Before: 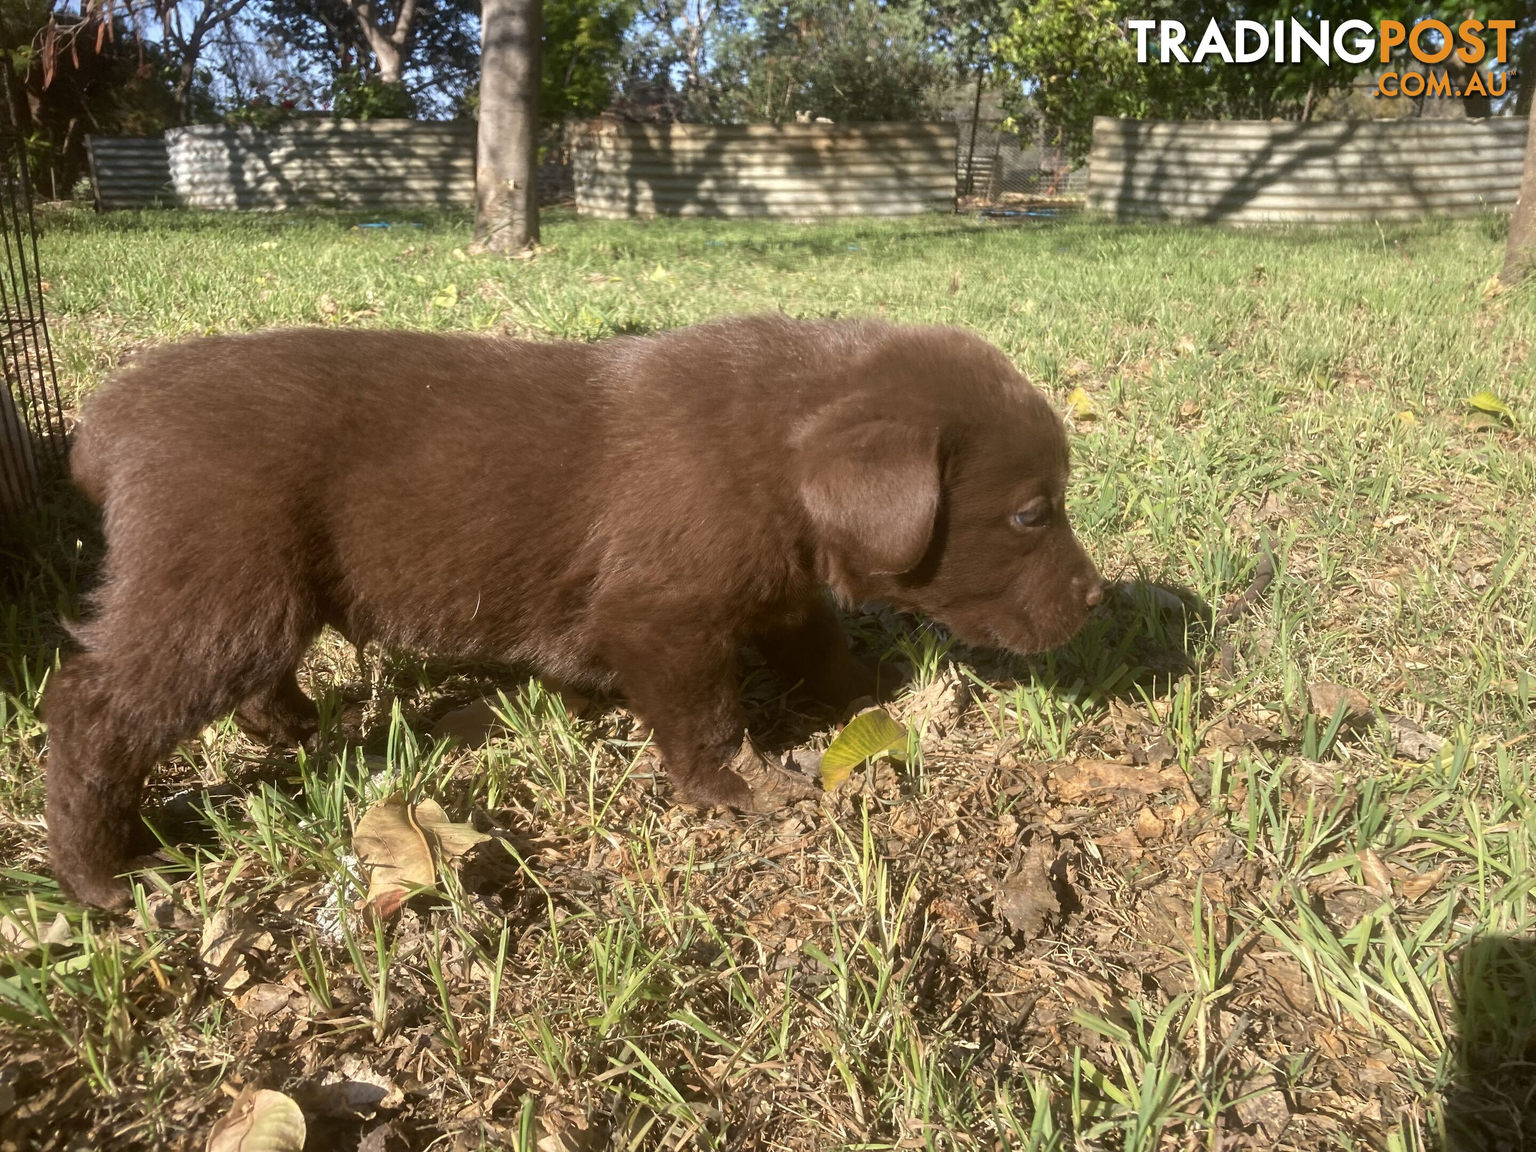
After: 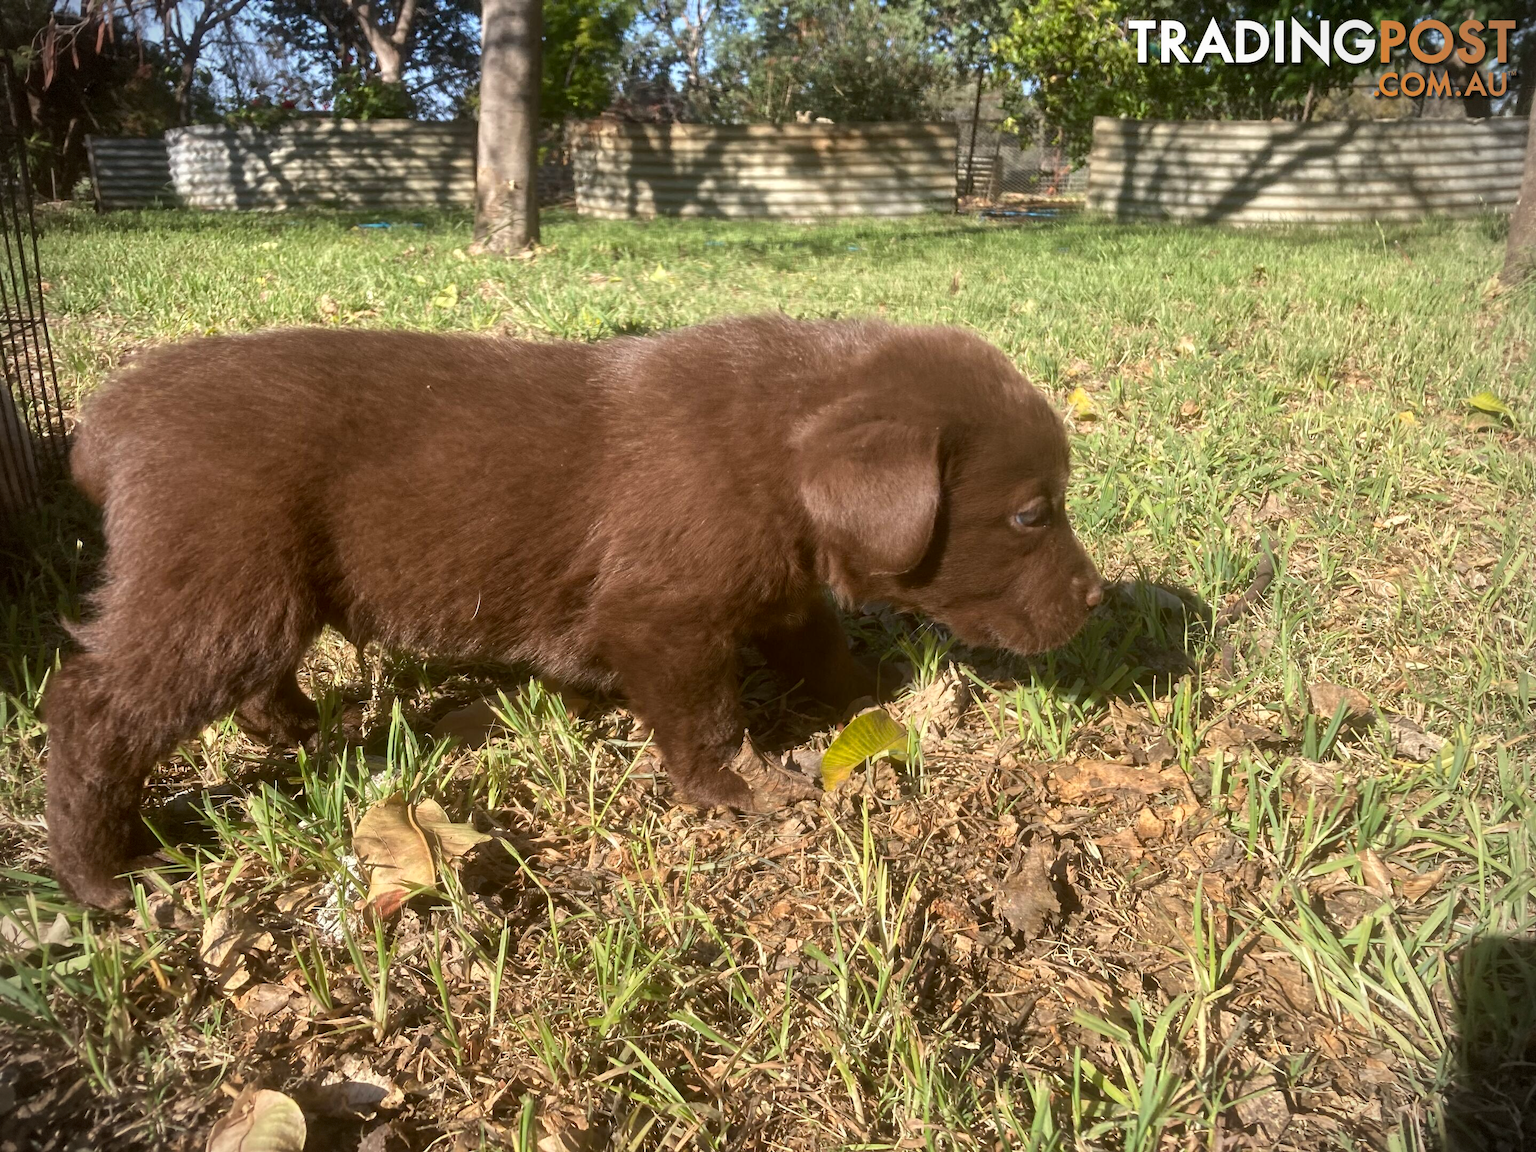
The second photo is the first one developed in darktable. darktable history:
vignetting: fall-off radius 61.12%, dithering 8-bit output
local contrast: mode bilateral grid, contrast 20, coarseness 50, detail 119%, midtone range 0.2
